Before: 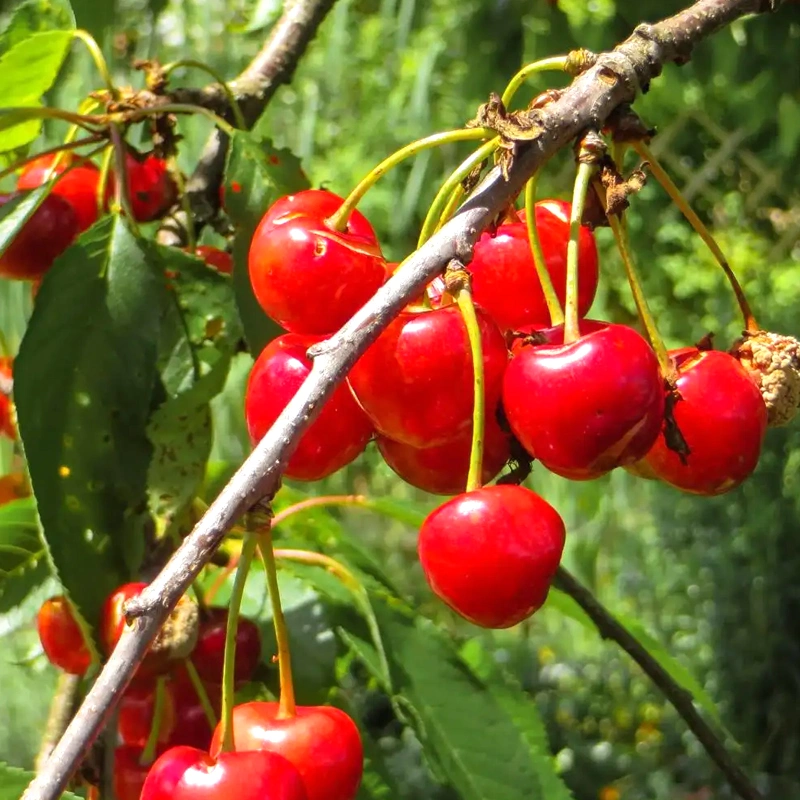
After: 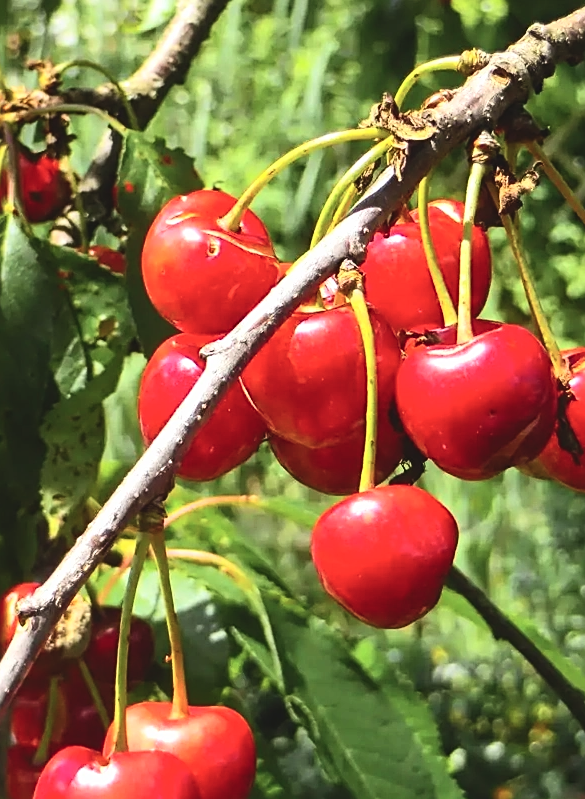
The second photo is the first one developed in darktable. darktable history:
crop: left 13.451%, top 0%, right 13.423%
contrast brightness saturation: contrast 0.299
exposure: black level correction -0.022, exposure -0.039 EV, compensate exposure bias true, compensate highlight preservation false
sharpen: on, module defaults
